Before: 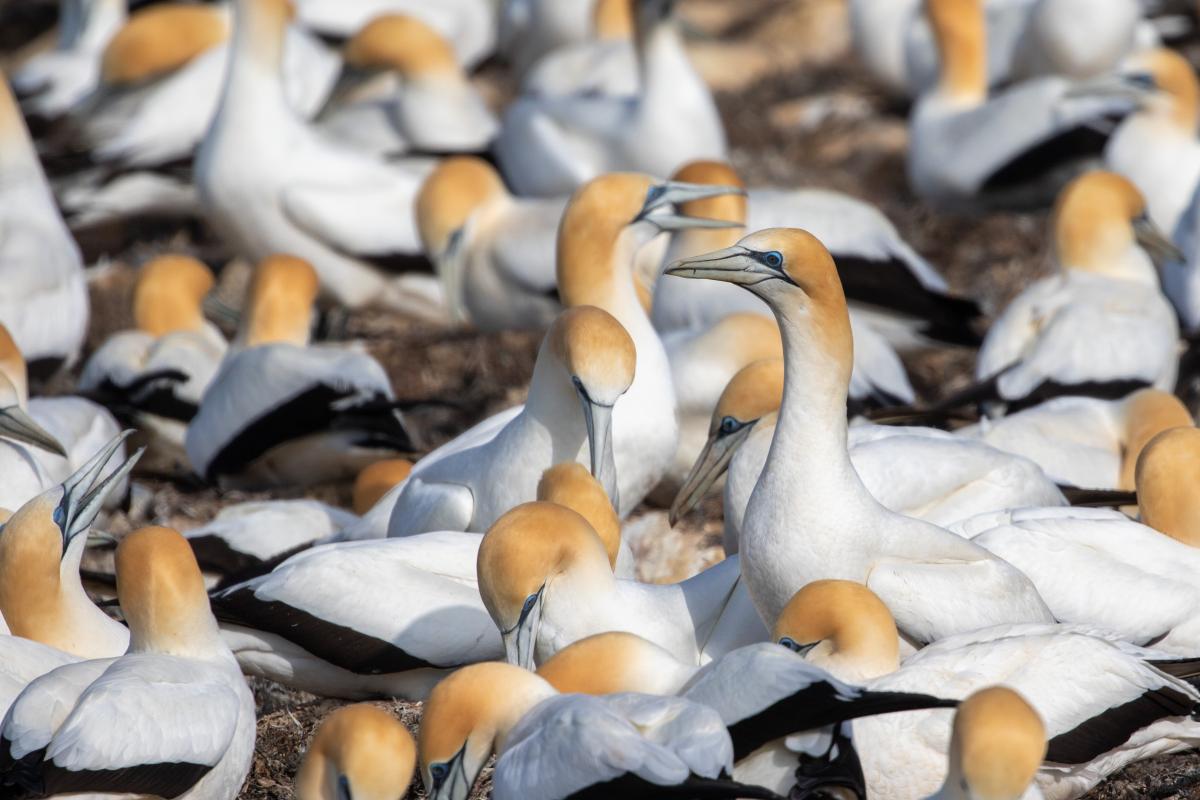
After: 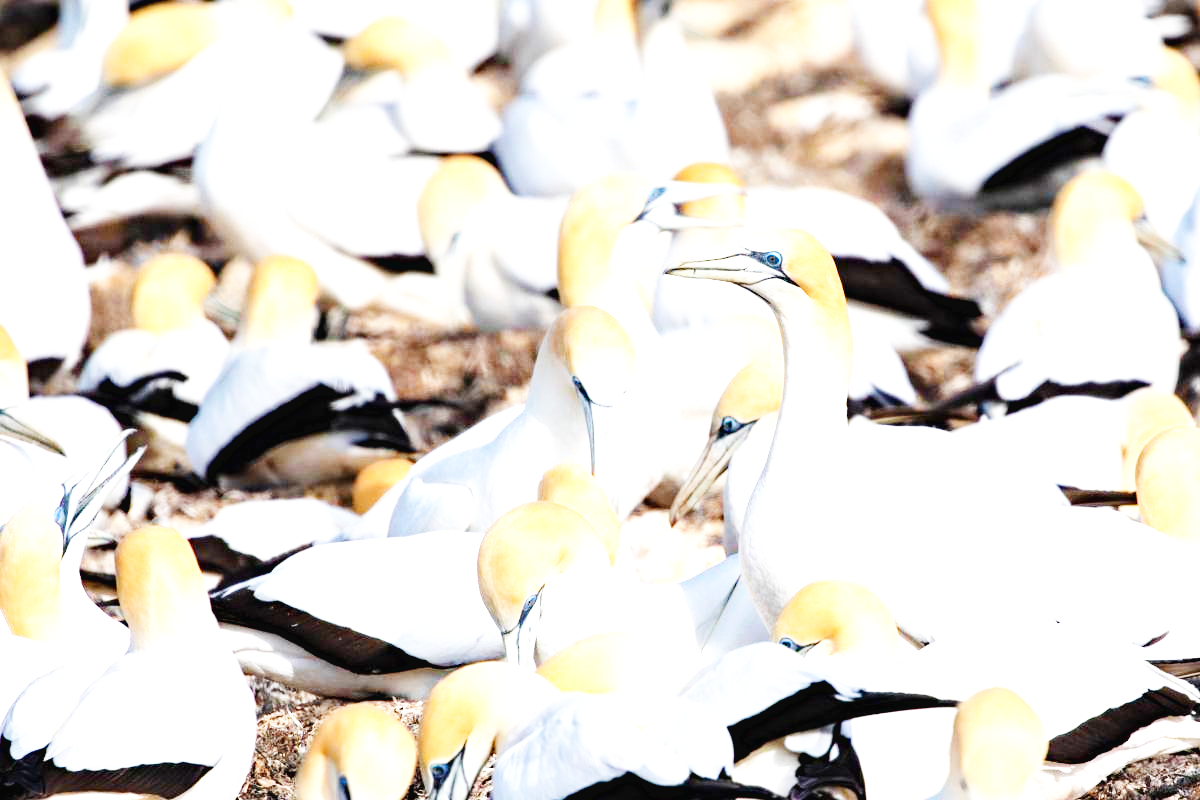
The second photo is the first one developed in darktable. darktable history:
exposure: black level correction 0, exposure 1.458 EV, compensate exposure bias true, compensate highlight preservation false
base curve: curves: ch0 [(0, 0.003) (0.001, 0.002) (0.006, 0.004) (0.02, 0.022) (0.048, 0.086) (0.094, 0.234) (0.162, 0.431) (0.258, 0.629) (0.385, 0.8) (0.548, 0.918) (0.751, 0.988) (1, 1)], preserve colors none
haze removal: compatibility mode true, adaptive false
